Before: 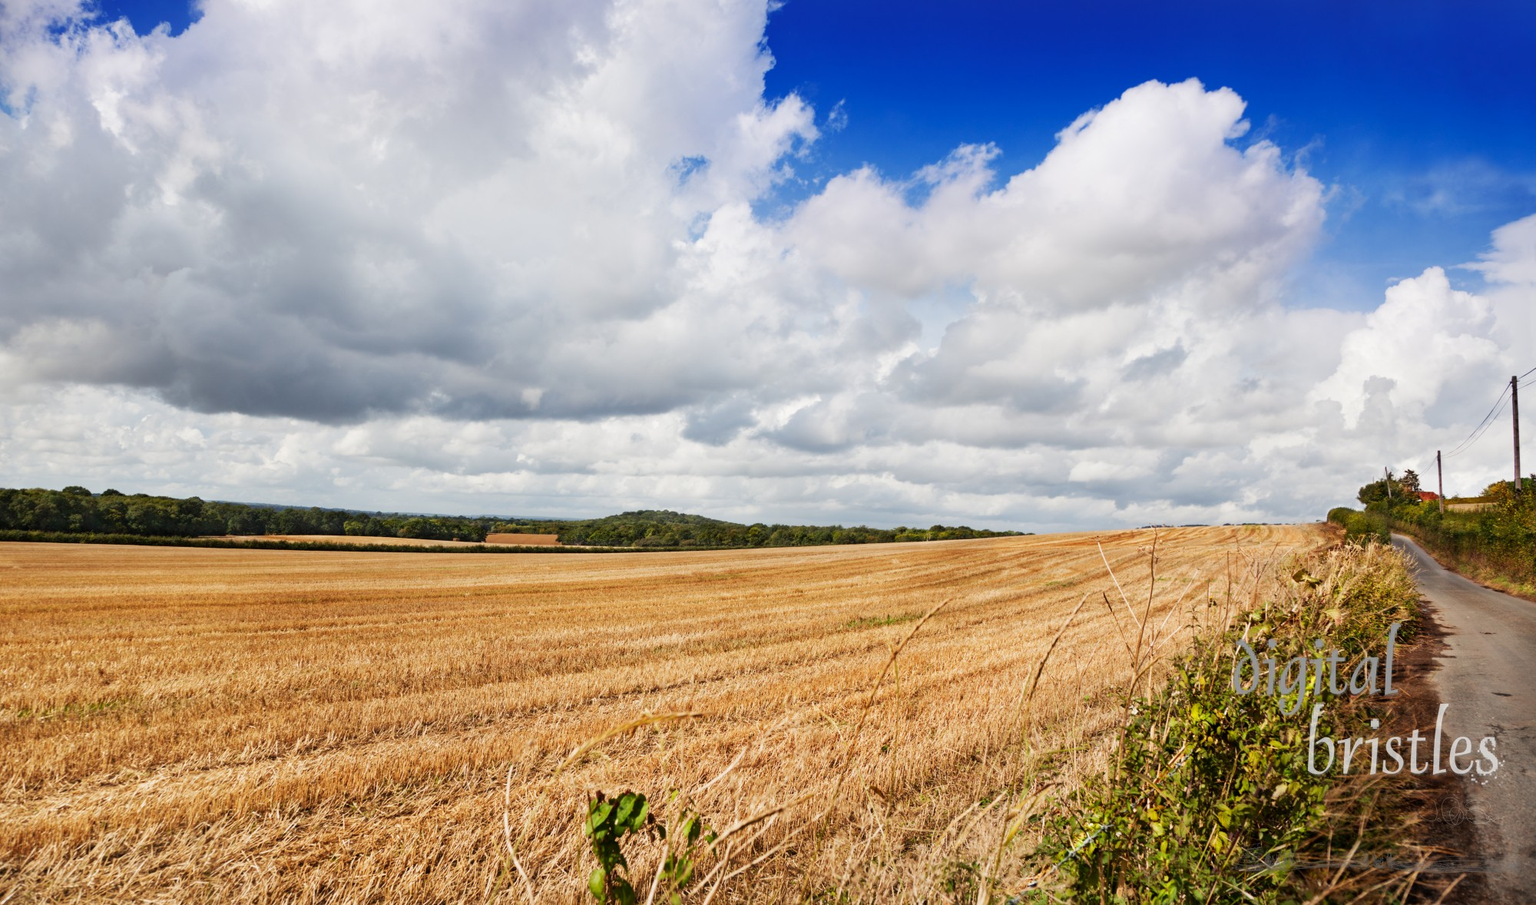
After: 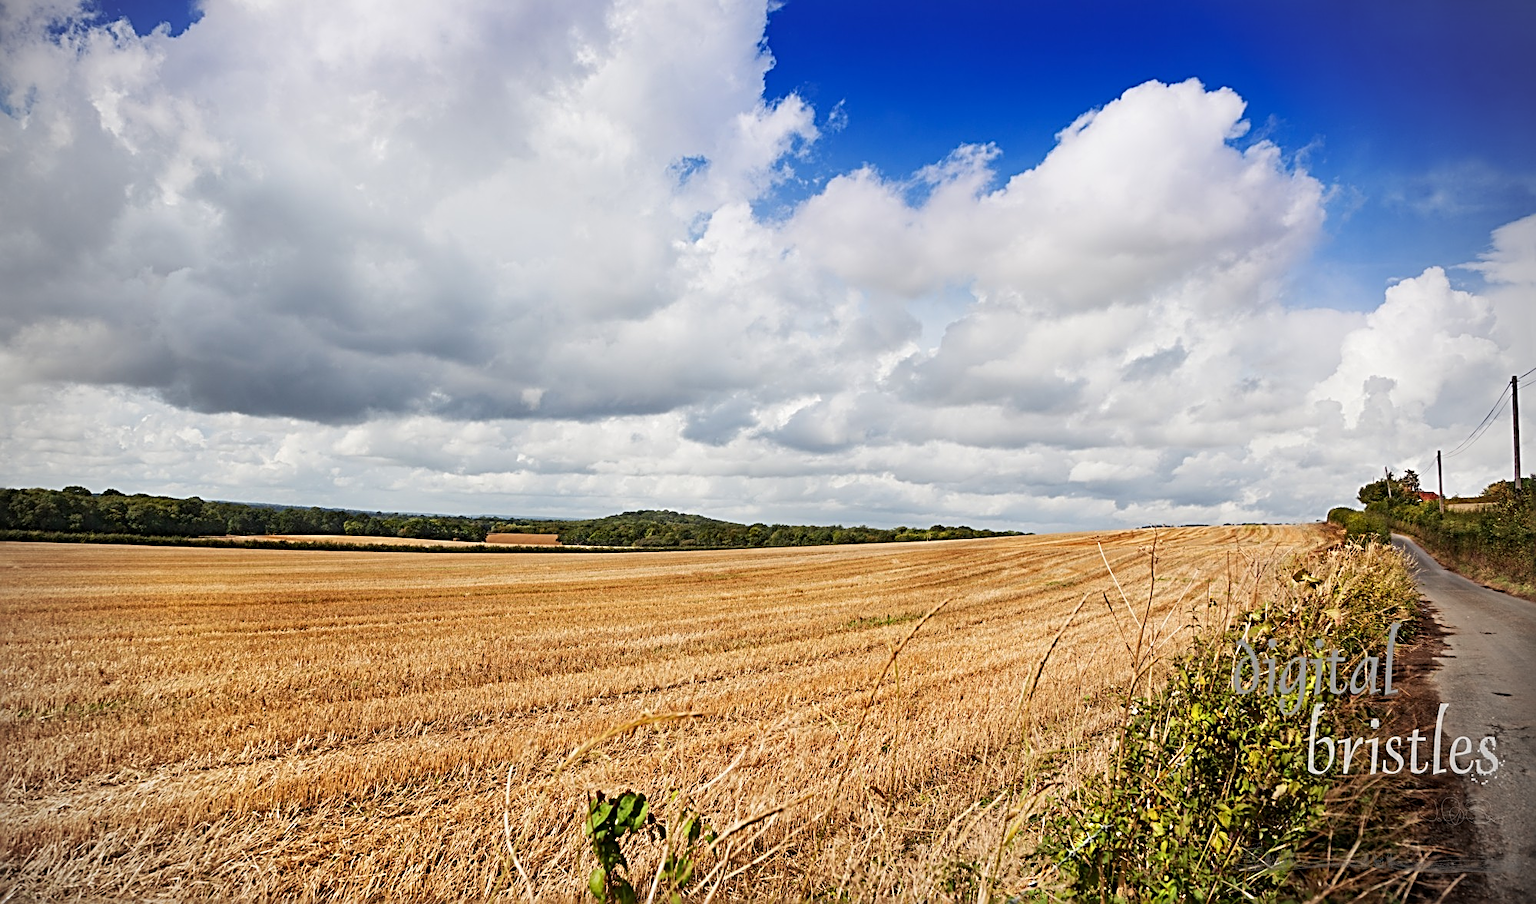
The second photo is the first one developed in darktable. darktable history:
exposure: compensate highlight preservation false
sharpen: radius 3.071, amount 0.758
vignetting: on, module defaults
